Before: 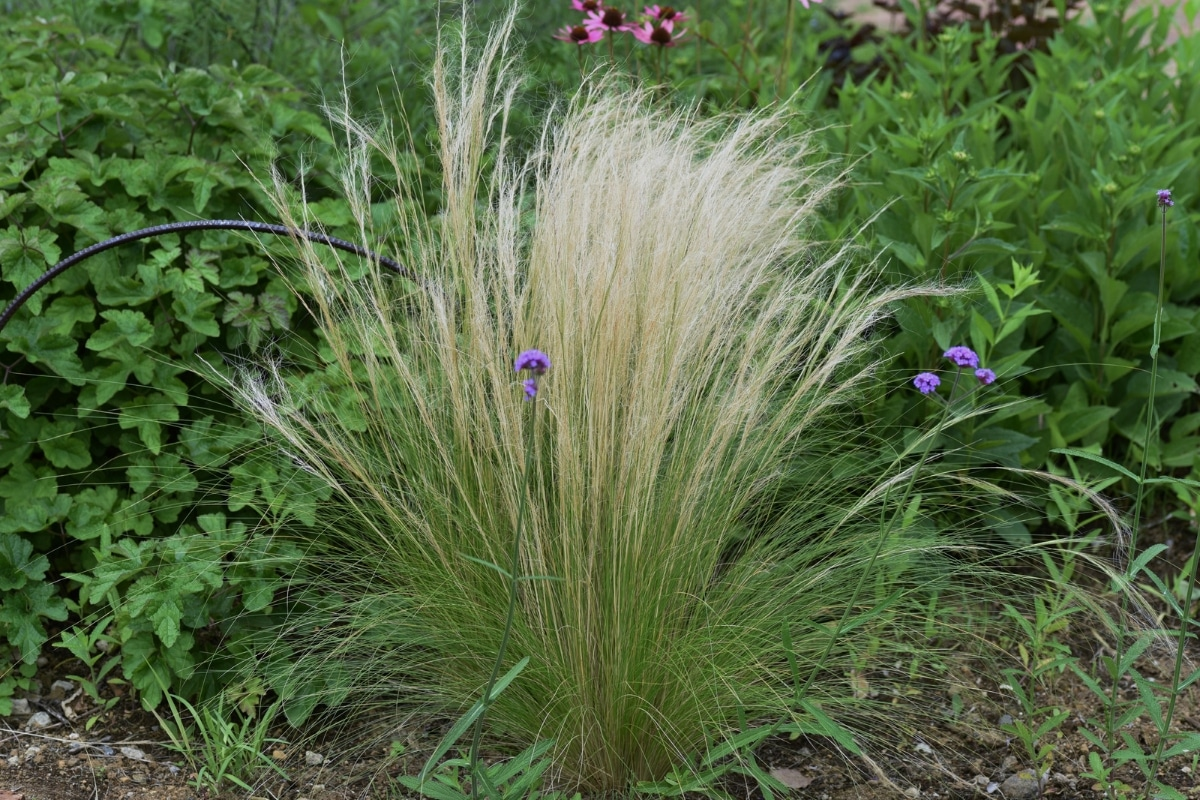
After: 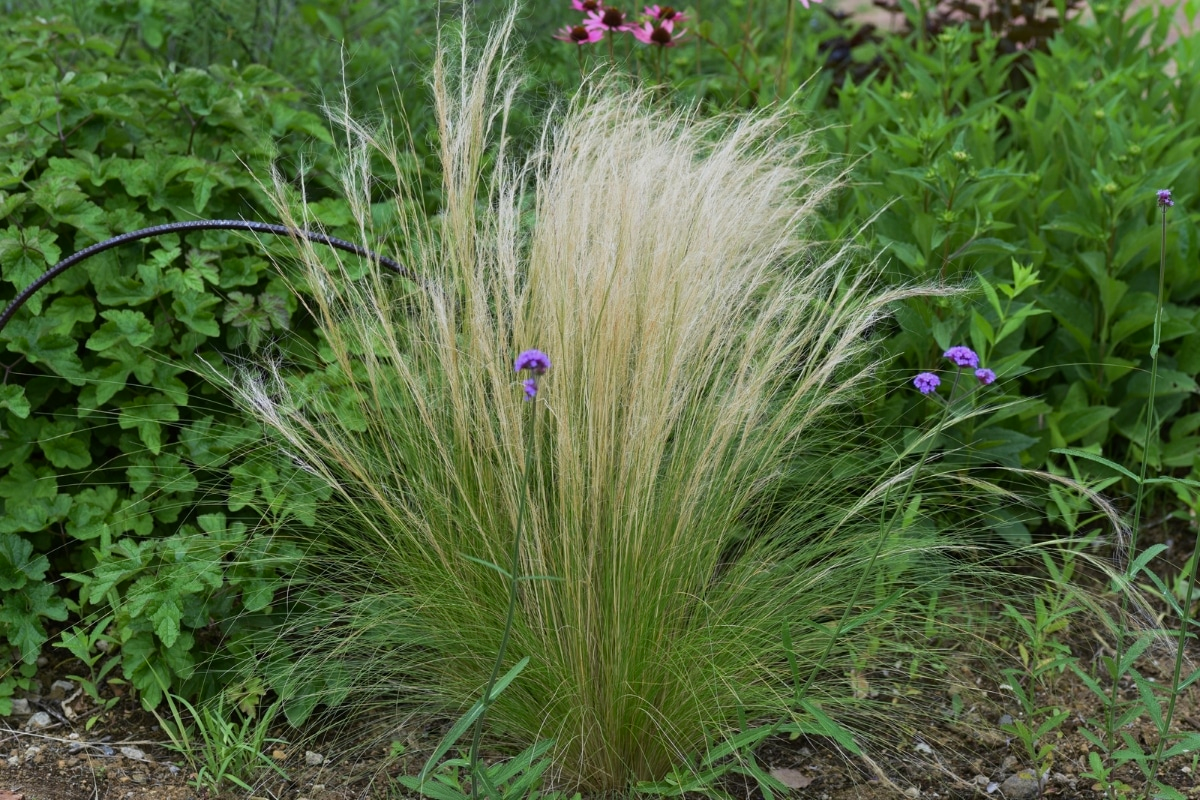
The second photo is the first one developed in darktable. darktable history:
color balance rgb: perceptual saturation grading › global saturation 10.392%, global vibrance 8.184%
